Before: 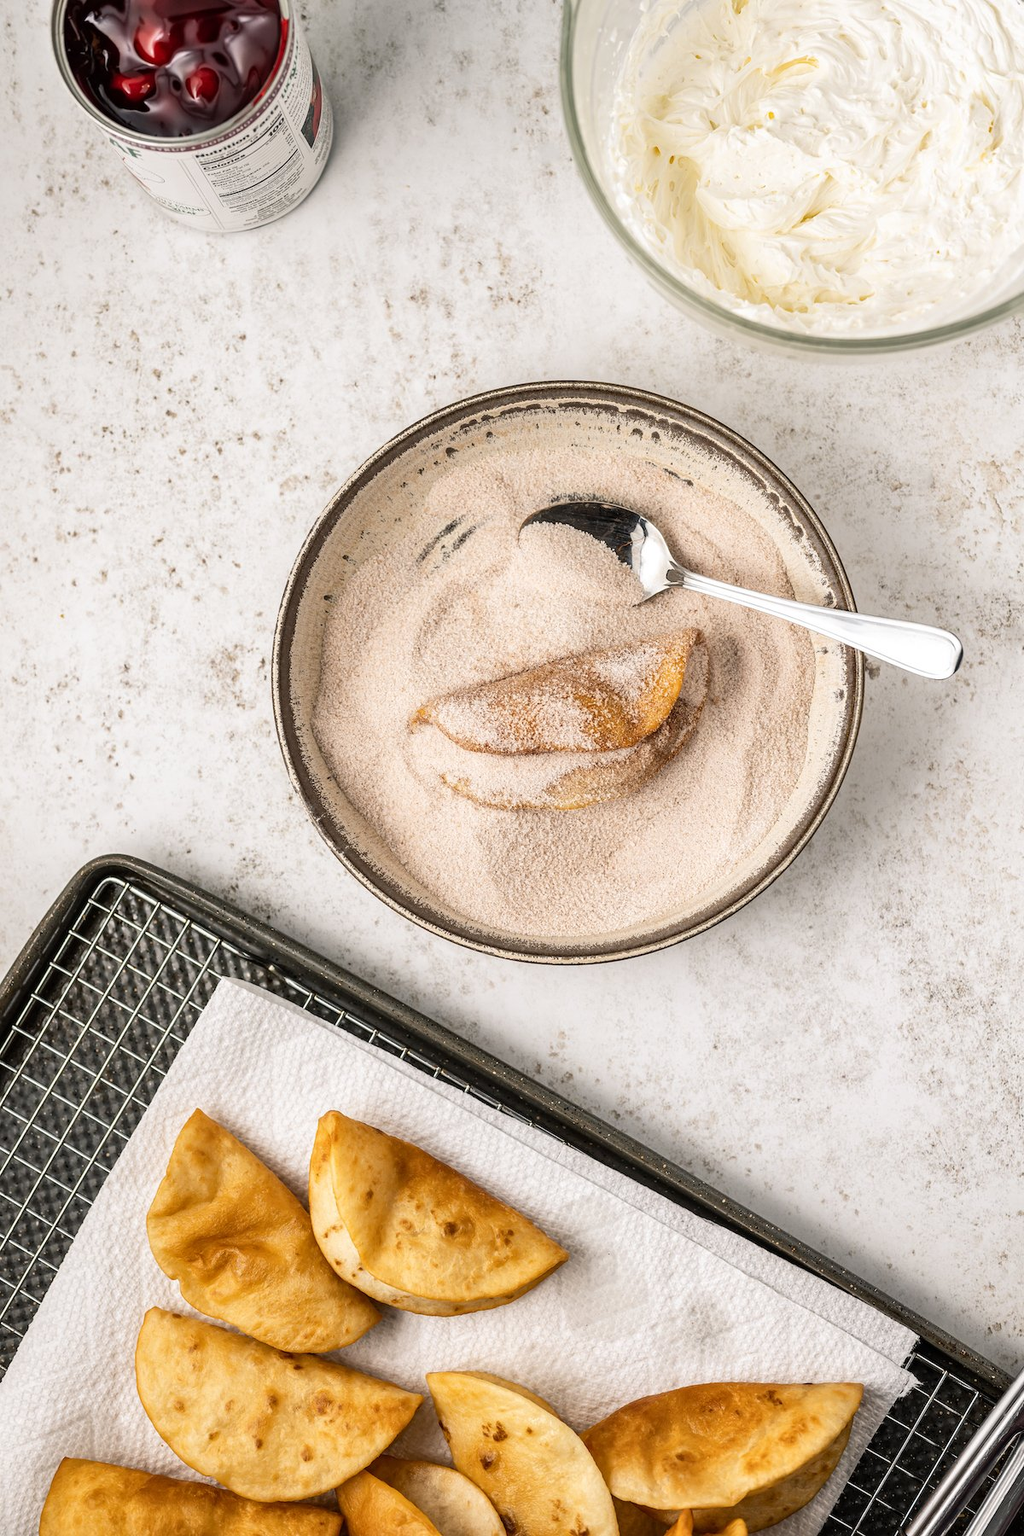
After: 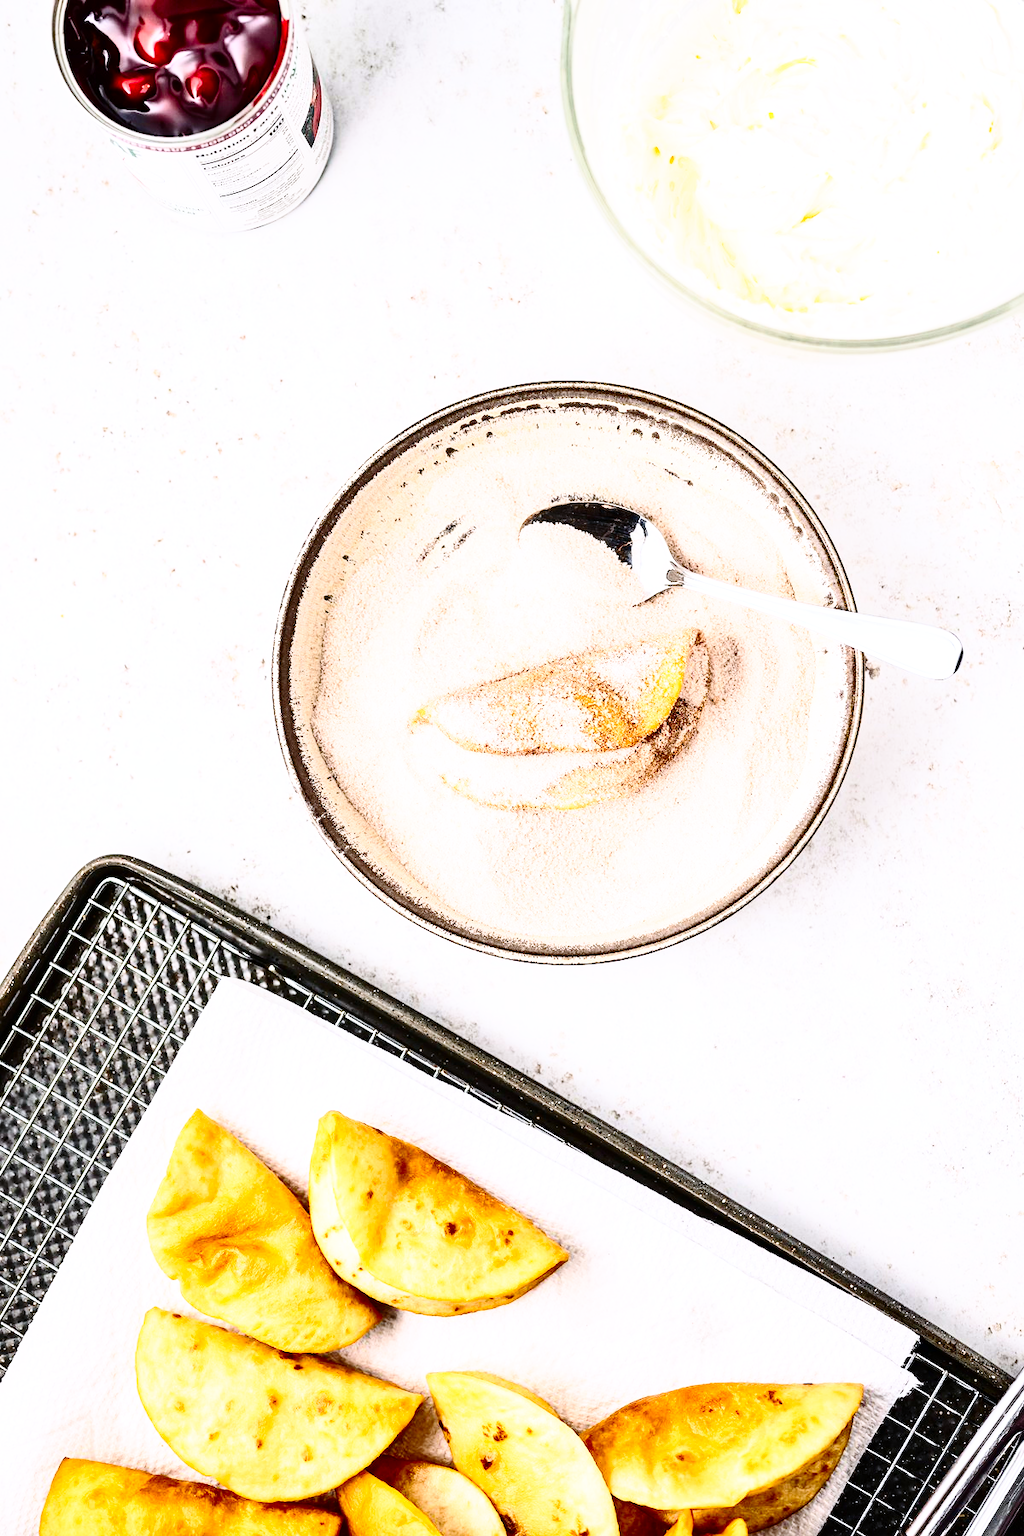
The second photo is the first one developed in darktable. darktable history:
base curve: curves: ch0 [(0, 0) (0.028, 0.03) (0.121, 0.232) (0.46, 0.748) (0.859, 0.968) (1, 1)], preserve colors none
shadows and highlights: shadows 37.27, highlights -28.18, soften with gaussian
contrast brightness saturation: contrast 0.4, brightness 0.05, saturation 0.25
exposure: exposure 0.236 EV, compensate highlight preservation false
color calibration: illuminant as shot in camera, x 0.358, y 0.373, temperature 4628.91 K
